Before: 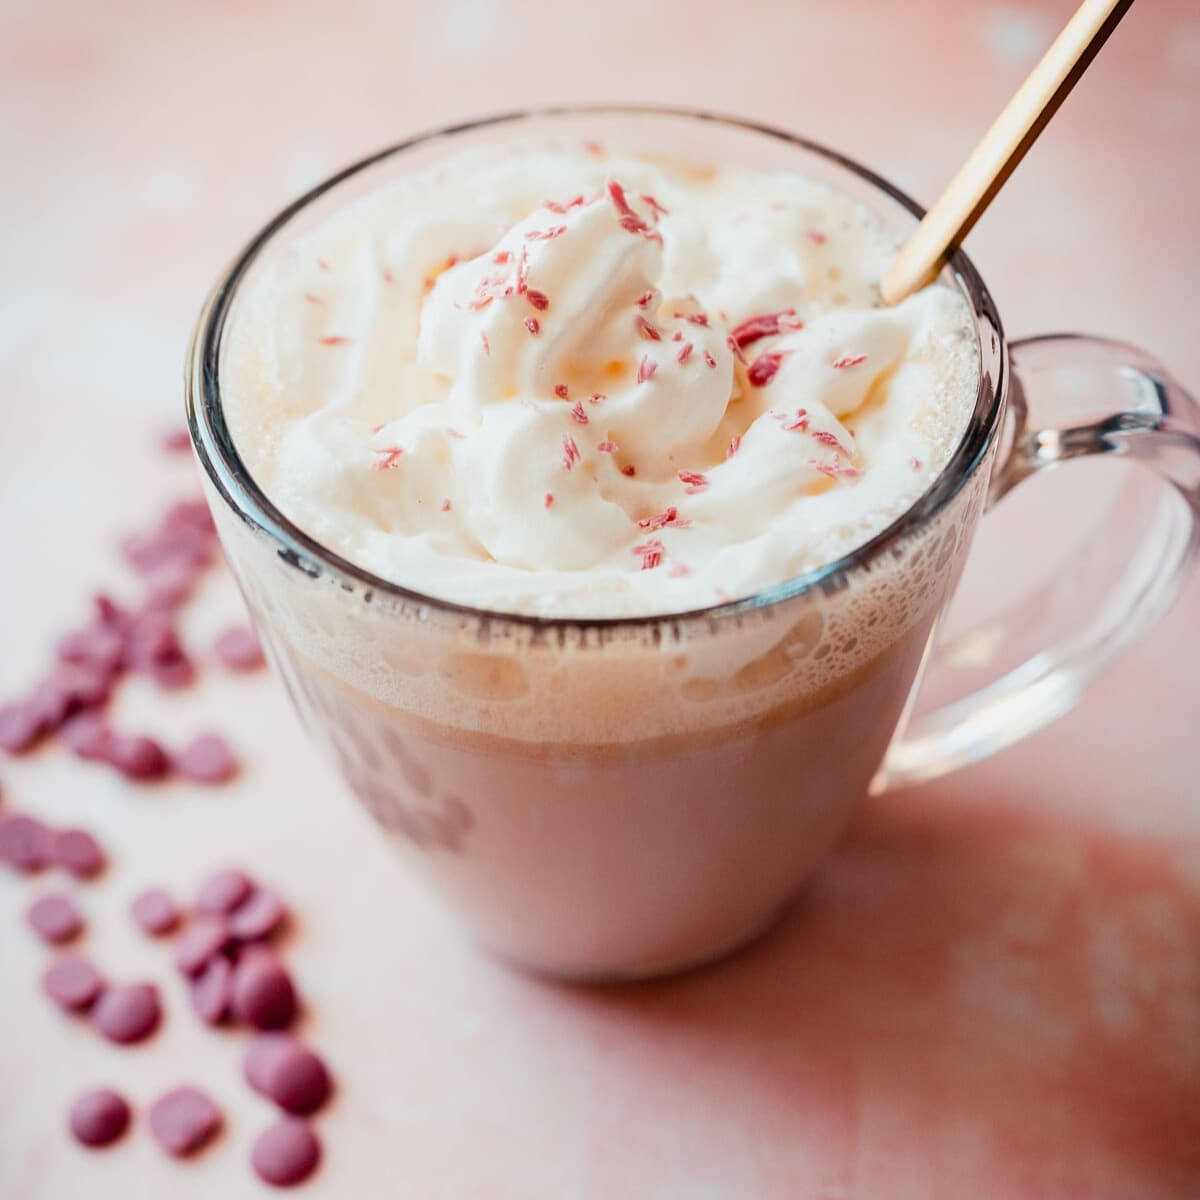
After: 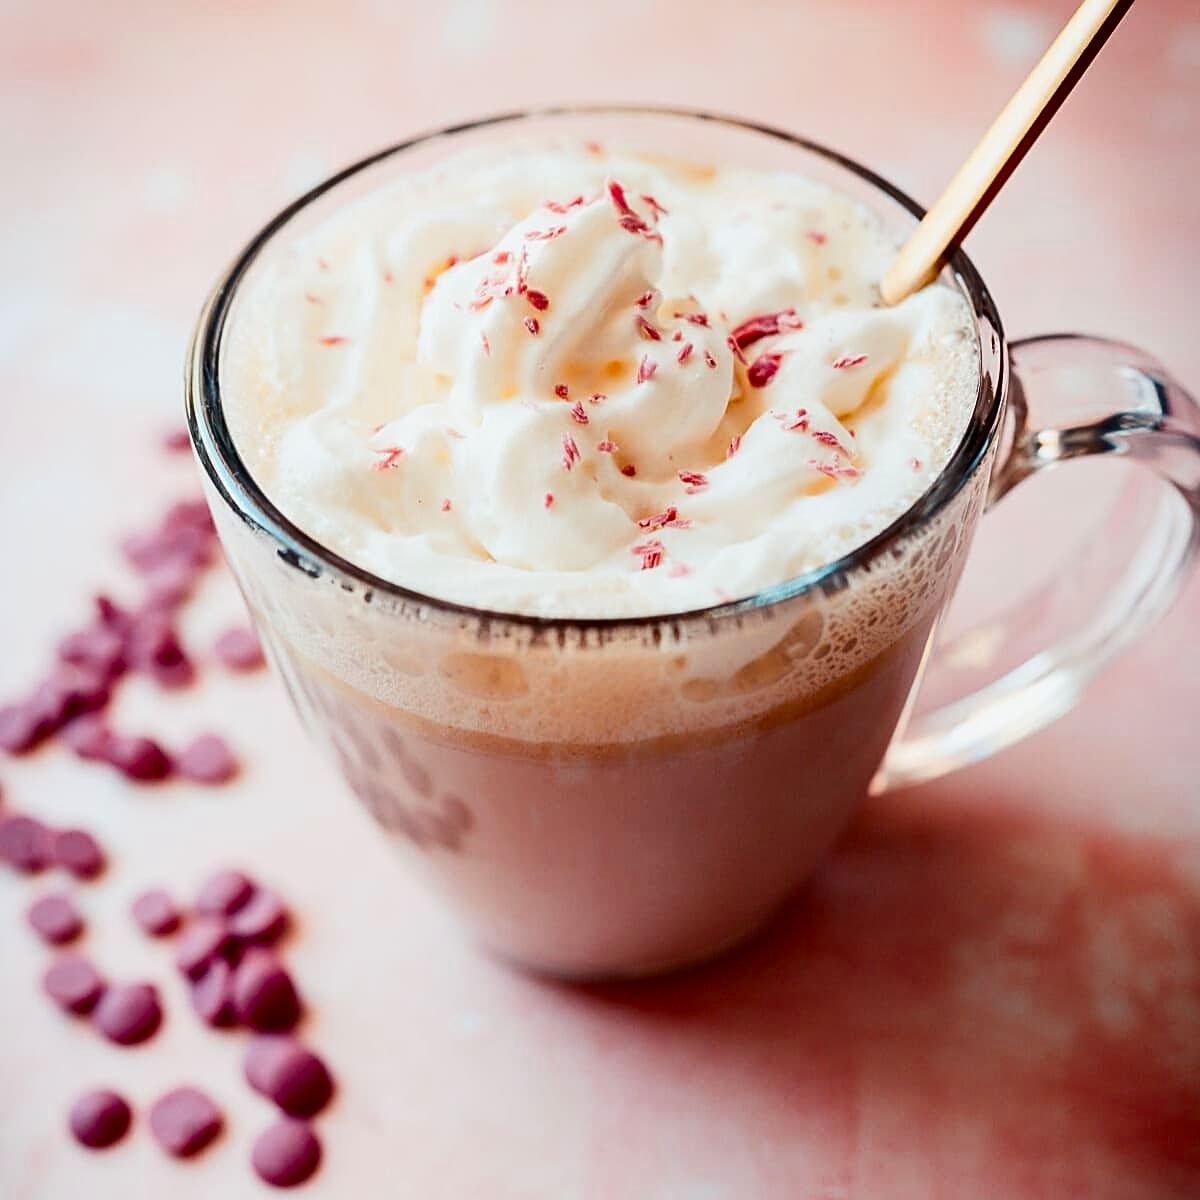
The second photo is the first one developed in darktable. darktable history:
contrast brightness saturation: contrast 0.185, brightness -0.111, saturation 0.212
sharpen: on, module defaults
color correction: highlights b* -0.032
